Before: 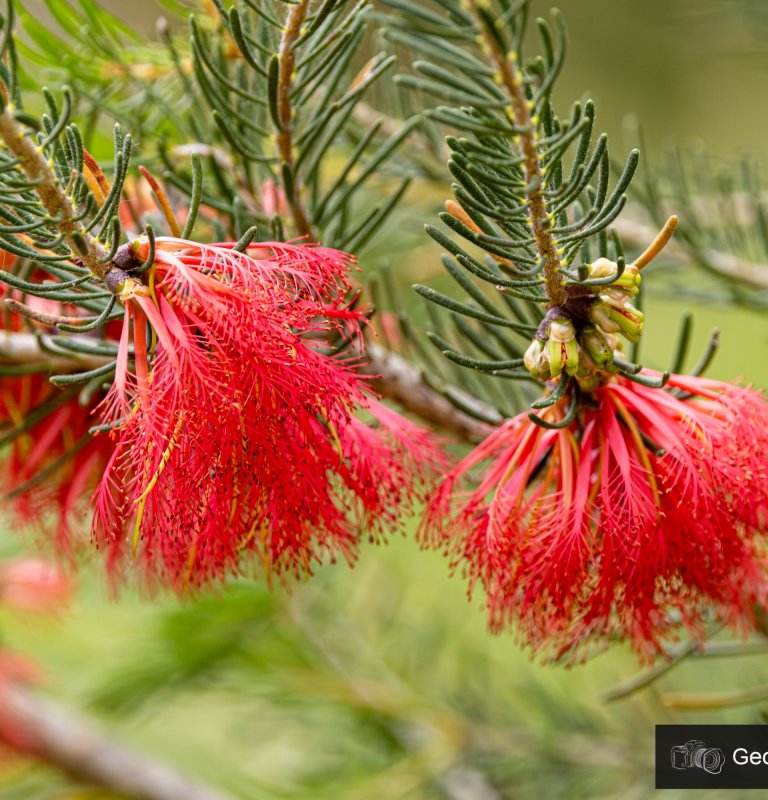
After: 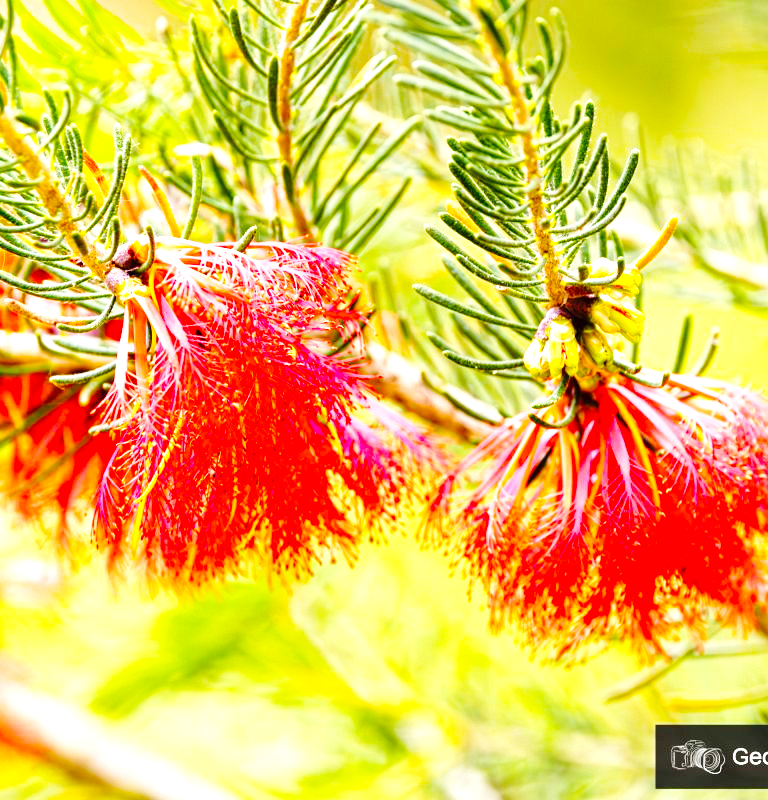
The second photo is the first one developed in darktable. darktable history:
exposure: black level correction 0, exposure 1.55 EV, compensate exposure bias true, compensate highlight preservation false
base curve: curves: ch0 [(0, 0) (0.036, 0.025) (0.121, 0.166) (0.206, 0.329) (0.605, 0.79) (1, 1)], preserve colors none
color balance rgb: perceptual saturation grading › global saturation 30%, global vibrance 10%
